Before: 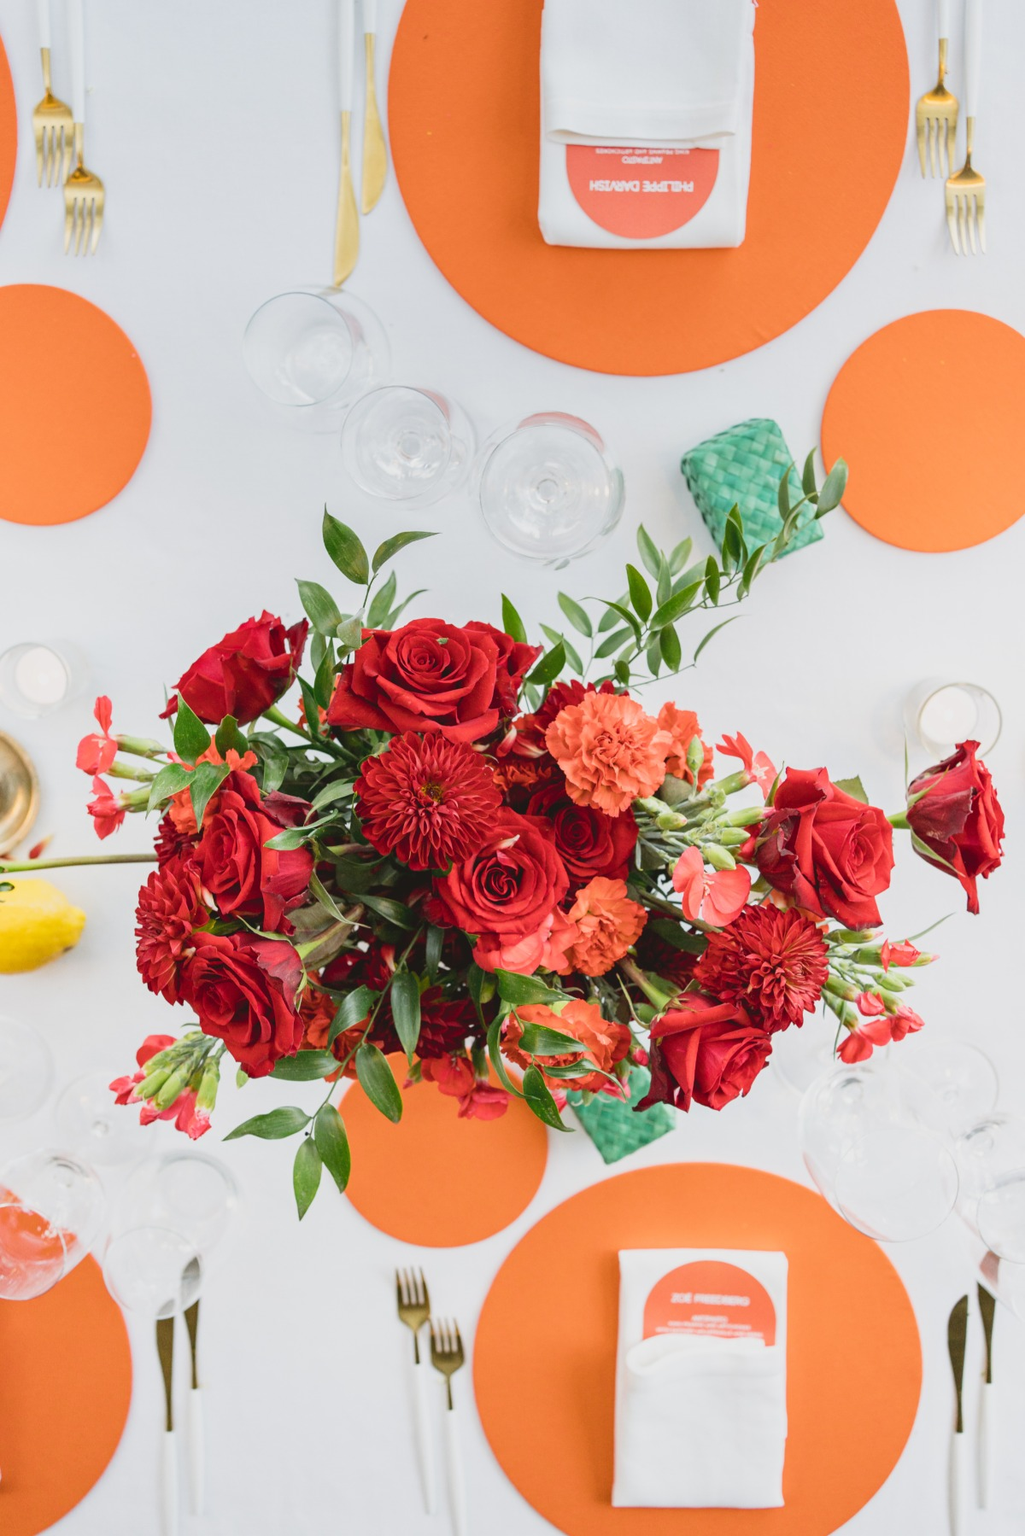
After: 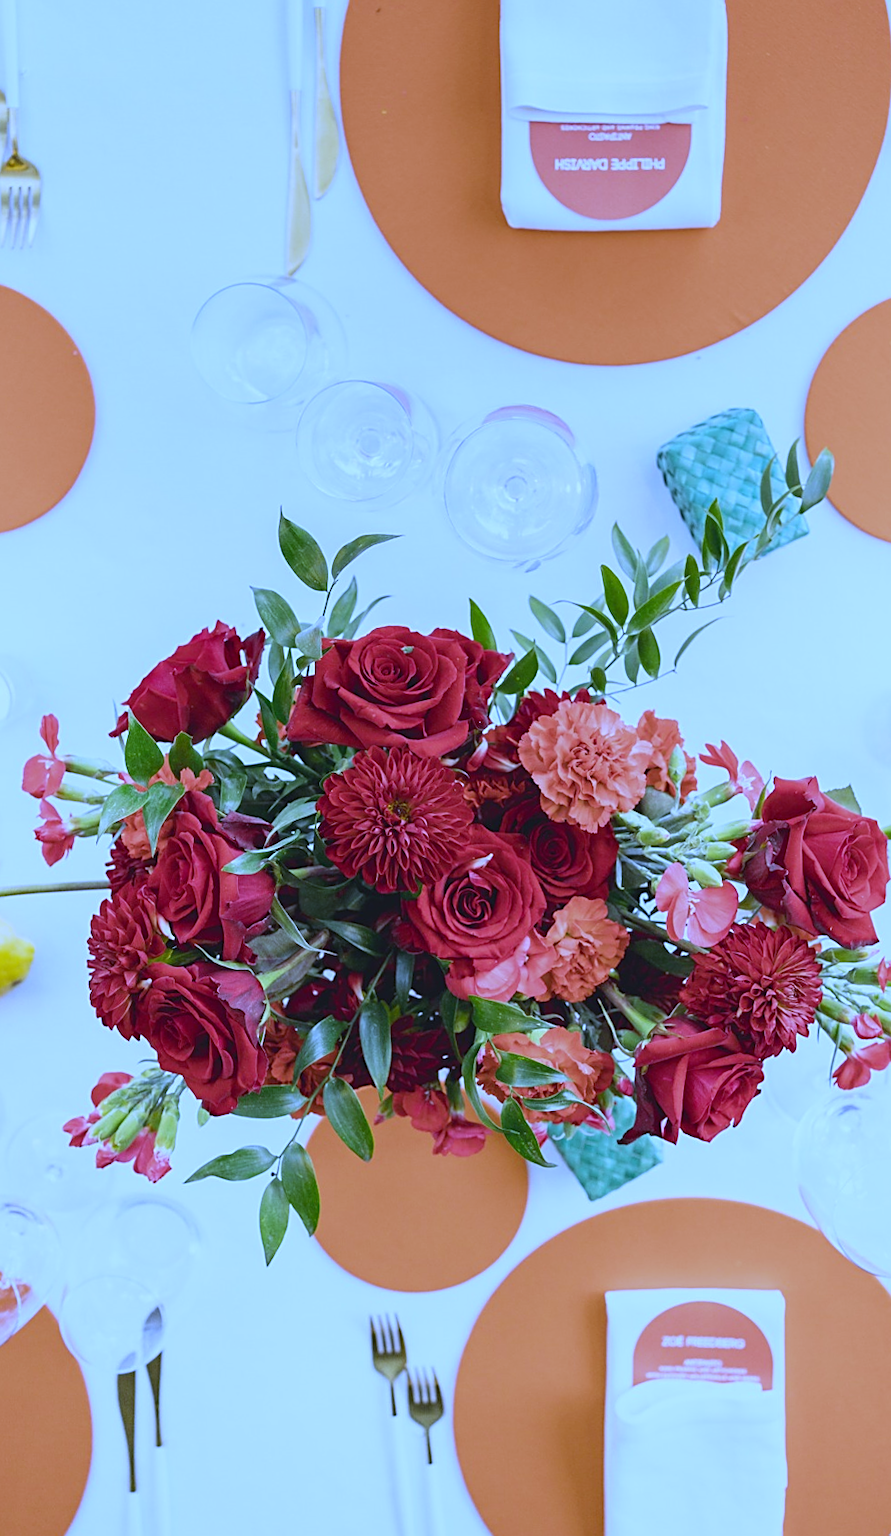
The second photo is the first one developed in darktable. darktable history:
white balance: red 0.766, blue 1.537
crop and rotate: angle 1°, left 4.281%, top 0.642%, right 11.383%, bottom 2.486%
sharpen: on, module defaults
